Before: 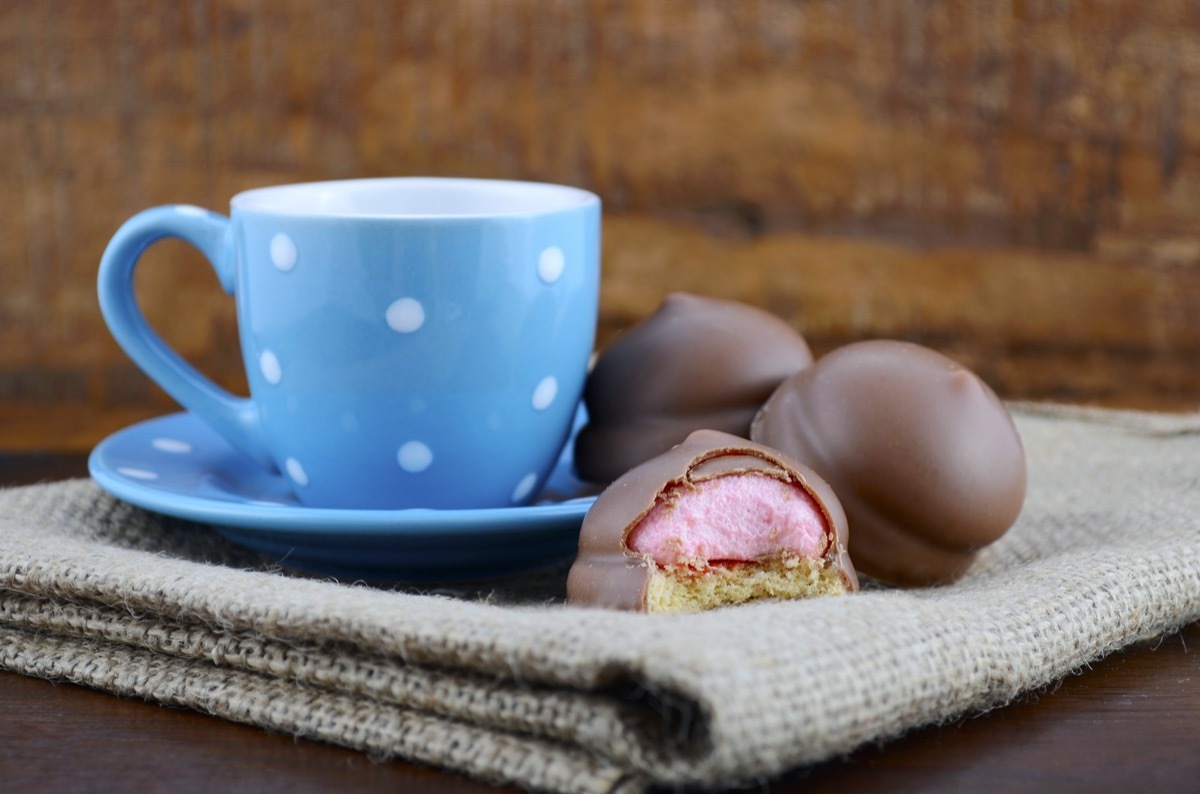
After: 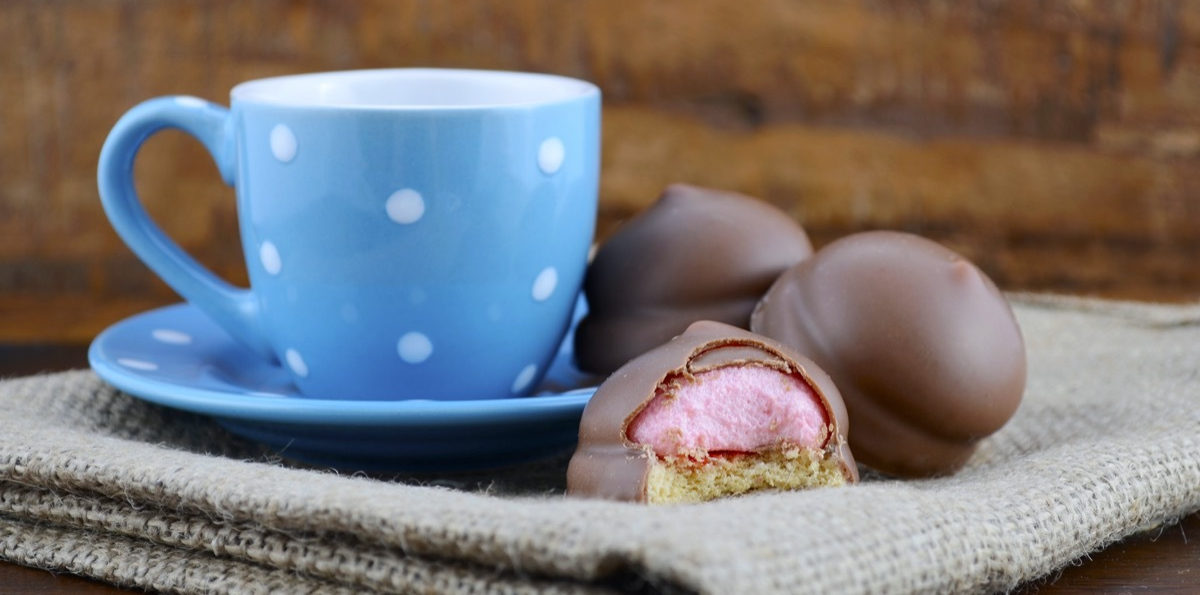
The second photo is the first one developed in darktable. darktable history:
crop: top 13.778%, bottom 11.197%
shadows and highlights: shadows 20.92, highlights -36.41, soften with gaussian
